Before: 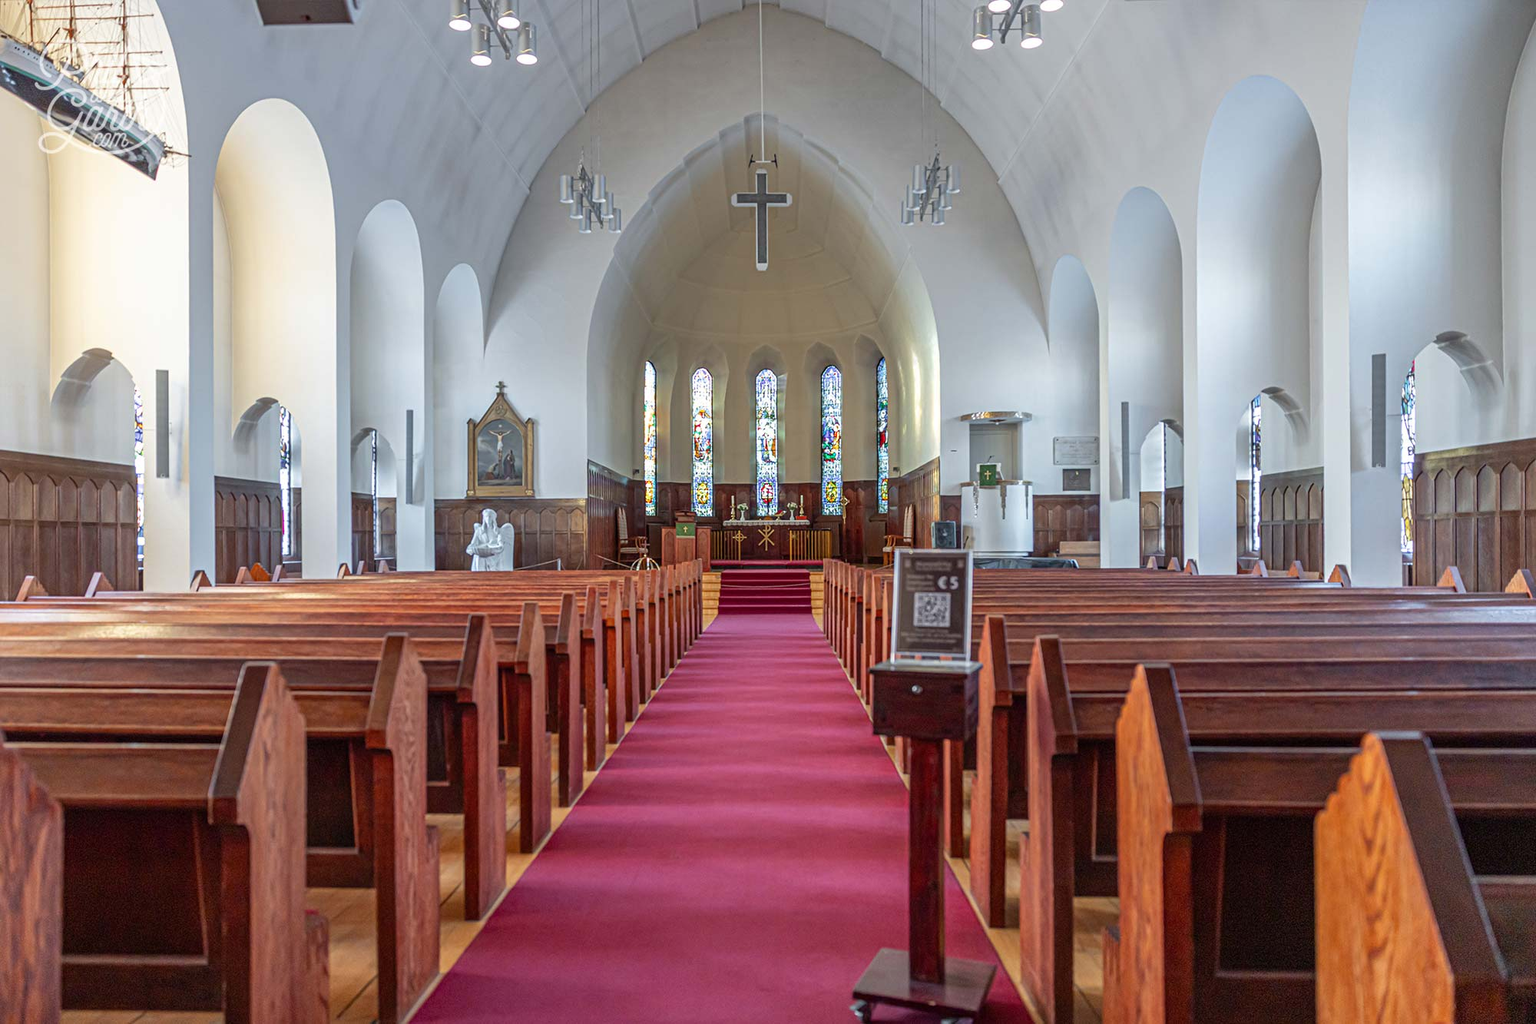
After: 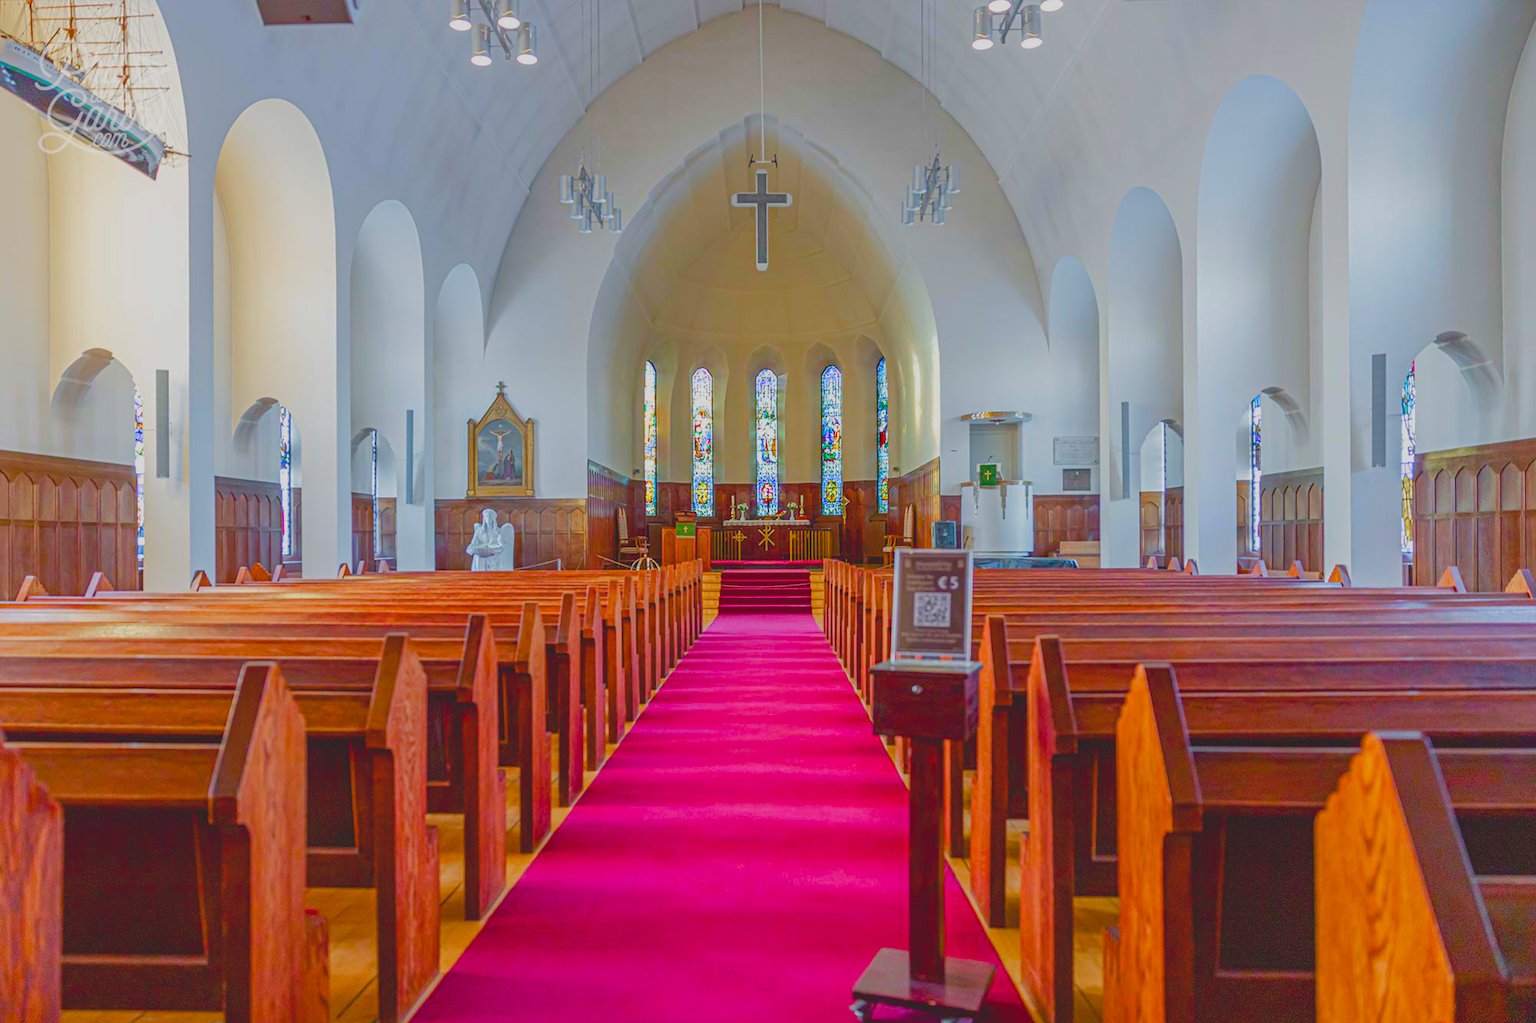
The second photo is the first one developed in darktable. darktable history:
color balance rgb: perceptual saturation grading › global saturation 24.74%, perceptual saturation grading › highlights -51.22%, perceptual saturation grading › mid-tones 19.16%, perceptual saturation grading › shadows 60.98%, global vibrance 50%
contrast brightness saturation: contrast -0.28
base curve: curves: ch0 [(0, 0) (0.235, 0.266) (0.503, 0.496) (0.786, 0.72) (1, 1)]
